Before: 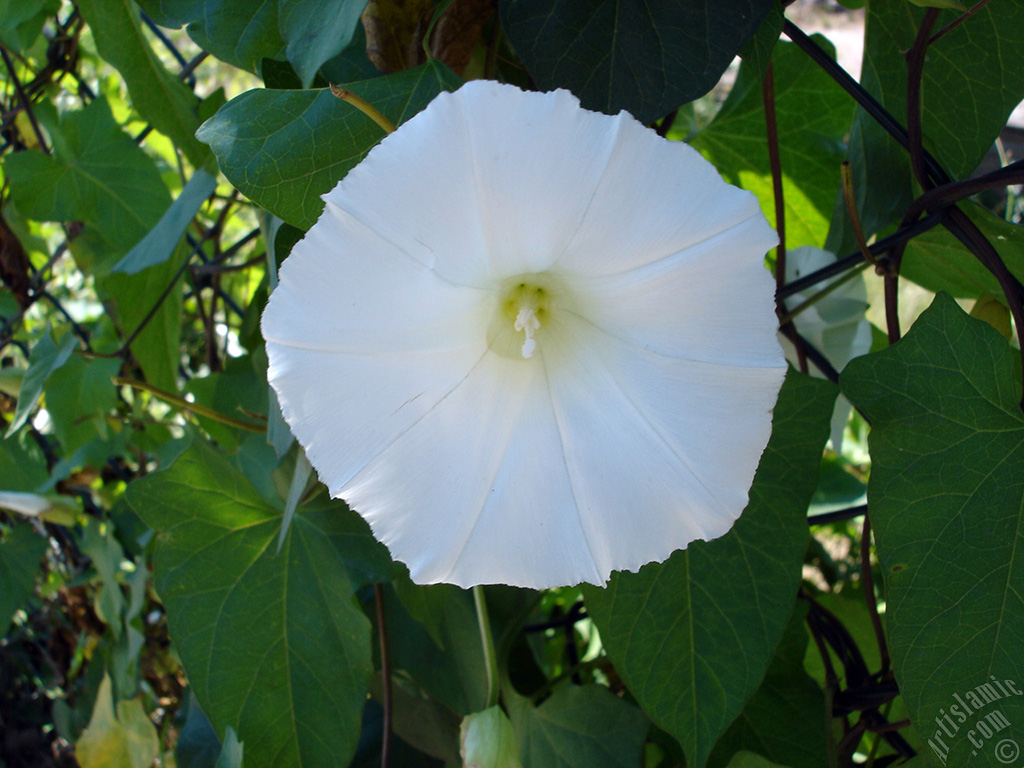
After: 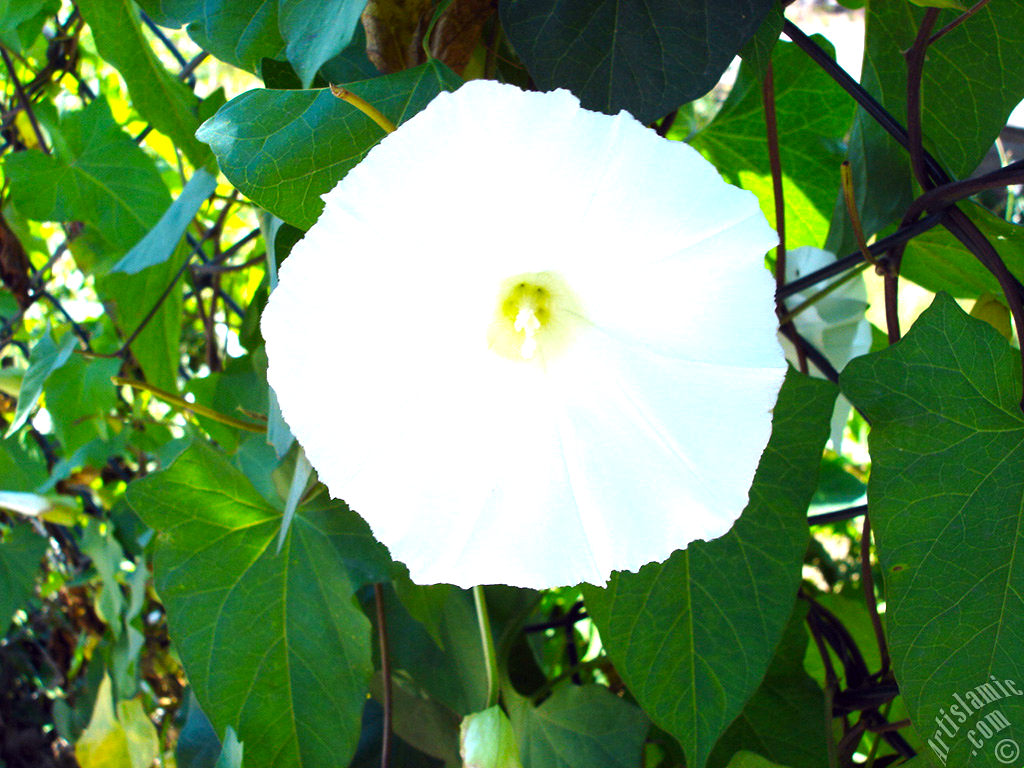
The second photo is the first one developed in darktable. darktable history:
white balance: red 0.978, blue 0.999
color balance: lift [1, 1.001, 0.999, 1.001], gamma [1, 1.004, 1.007, 0.993], gain [1, 0.991, 0.987, 1.013], contrast 7.5%, contrast fulcrum 10%, output saturation 115%
exposure: black level correction 0, exposure 1.2 EV, compensate exposure bias true, compensate highlight preservation false
